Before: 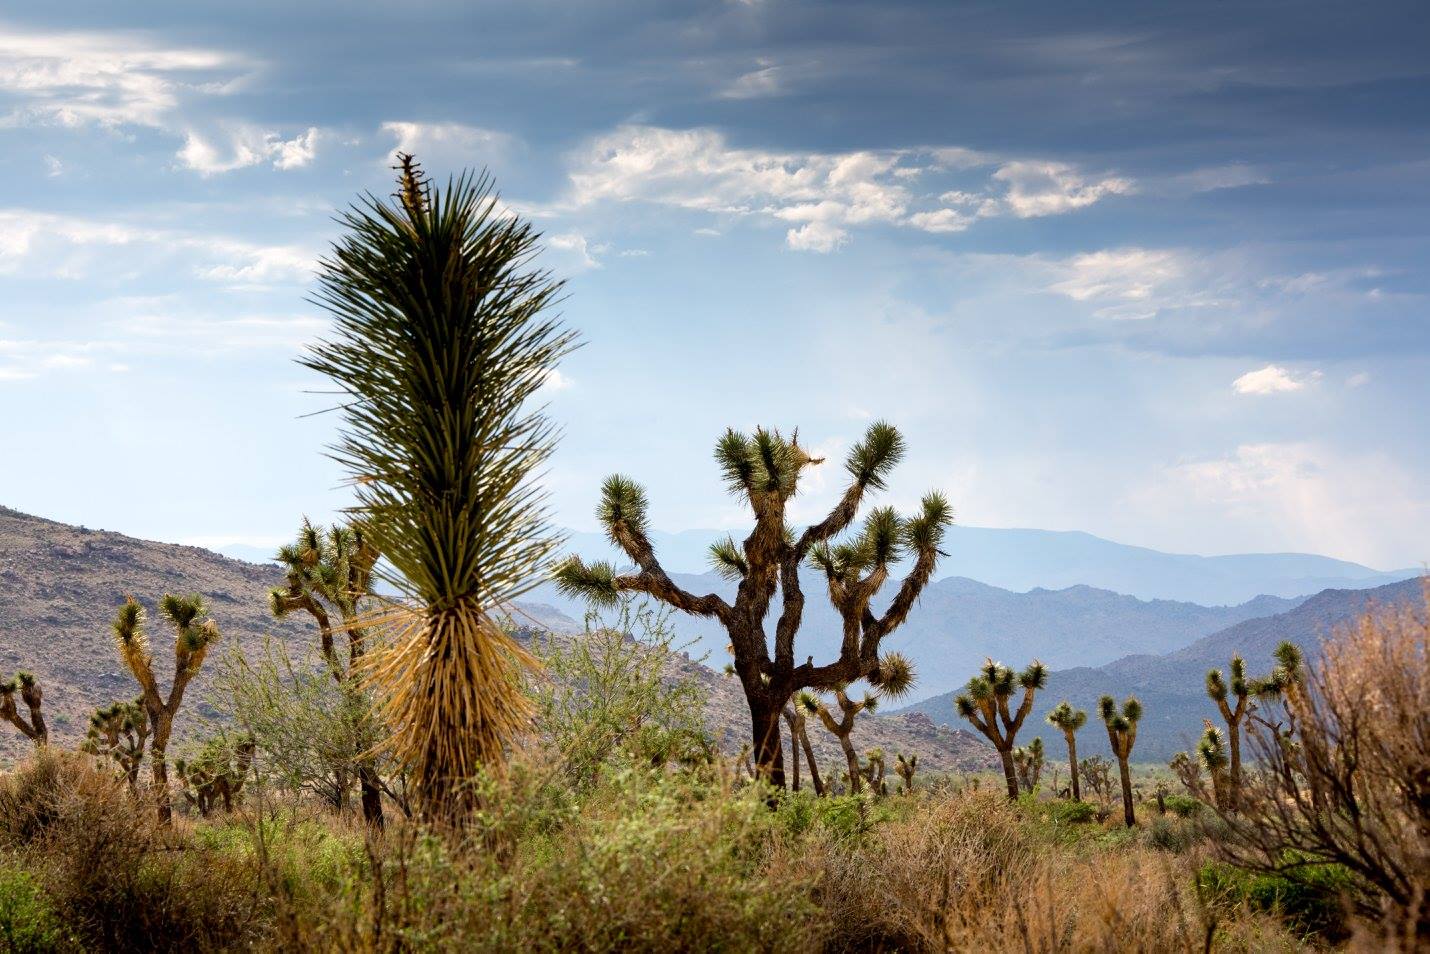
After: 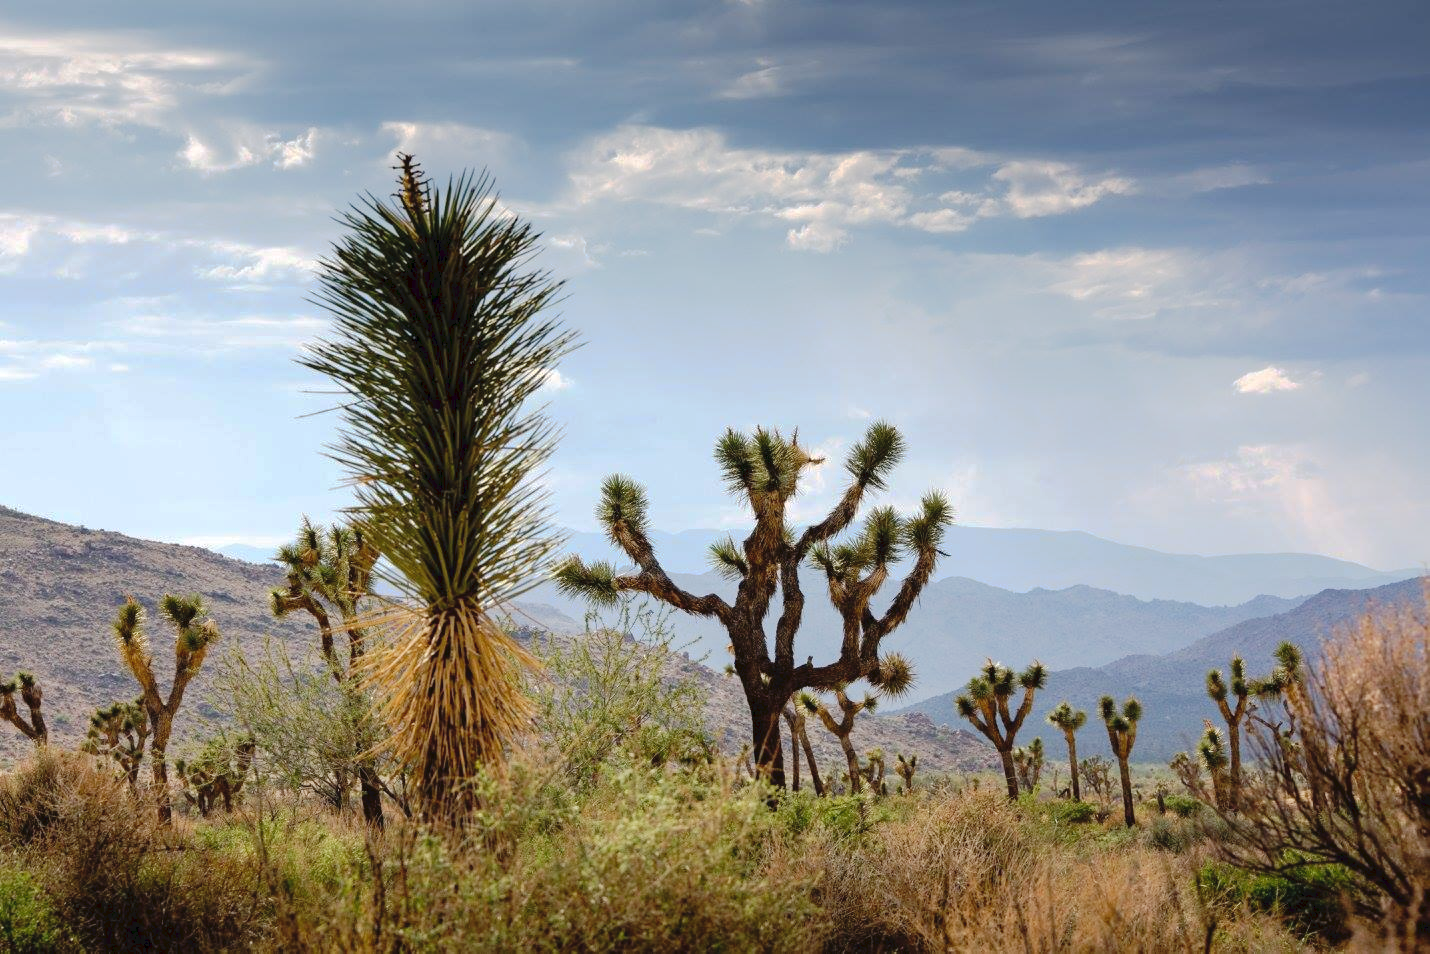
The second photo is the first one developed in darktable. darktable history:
tone curve: curves: ch0 [(0, 0) (0.003, 0.048) (0.011, 0.055) (0.025, 0.065) (0.044, 0.089) (0.069, 0.111) (0.1, 0.132) (0.136, 0.163) (0.177, 0.21) (0.224, 0.259) (0.277, 0.323) (0.335, 0.385) (0.399, 0.442) (0.468, 0.508) (0.543, 0.578) (0.623, 0.648) (0.709, 0.716) (0.801, 0.781) (0.898, 0.845) (1, 1)], preserve colors none
